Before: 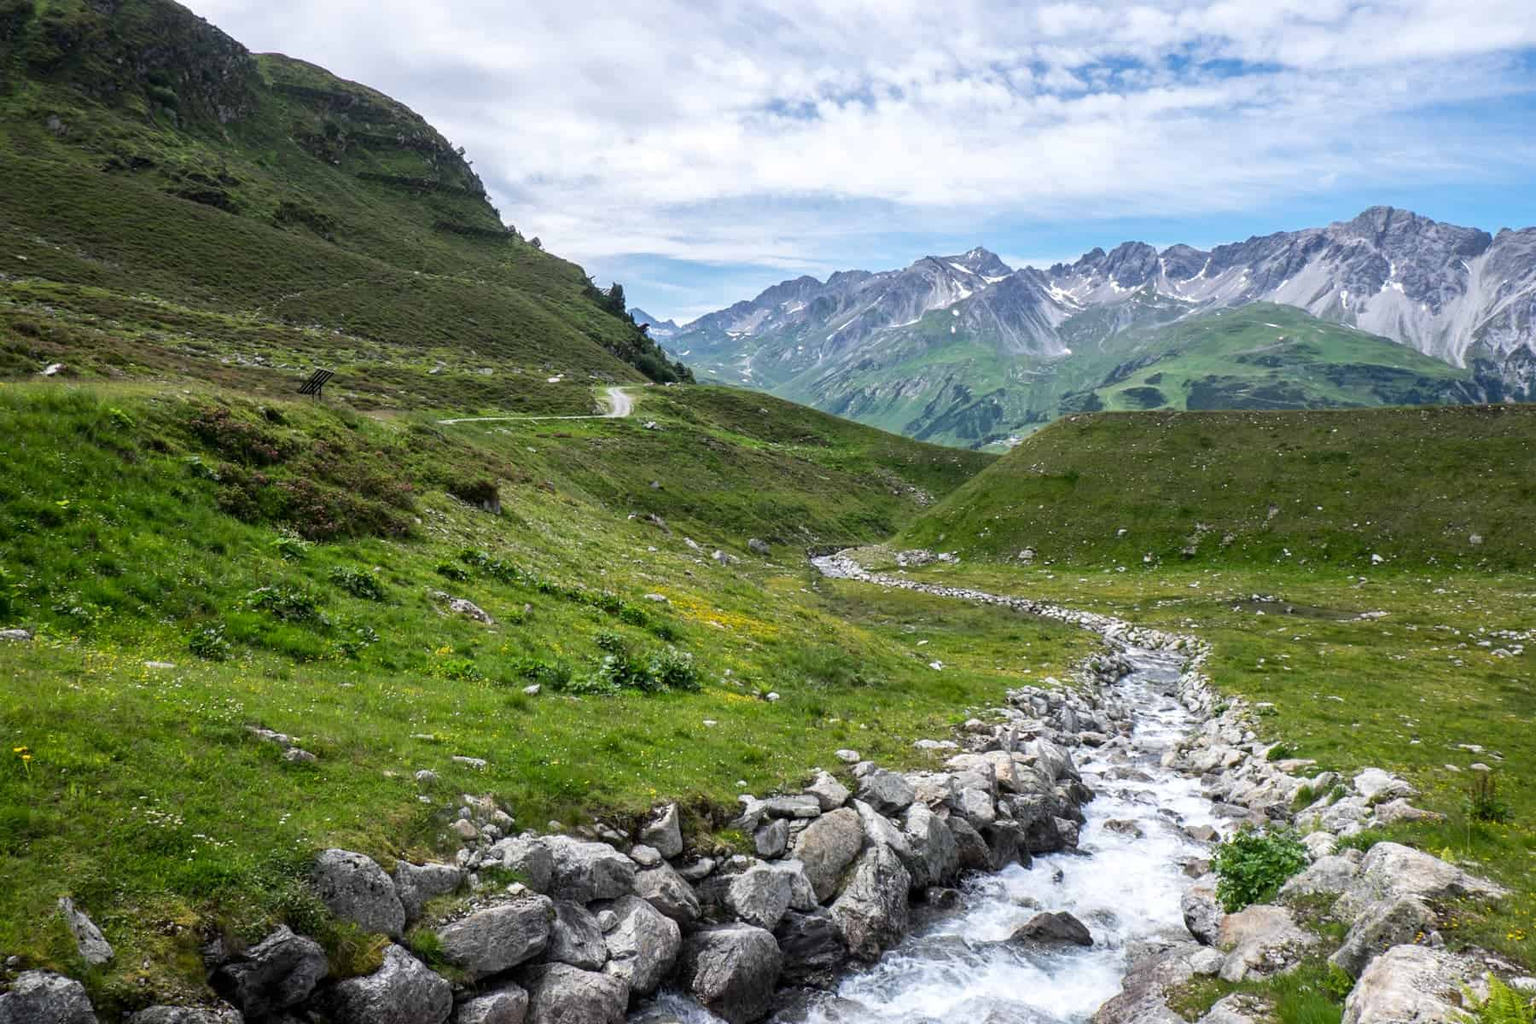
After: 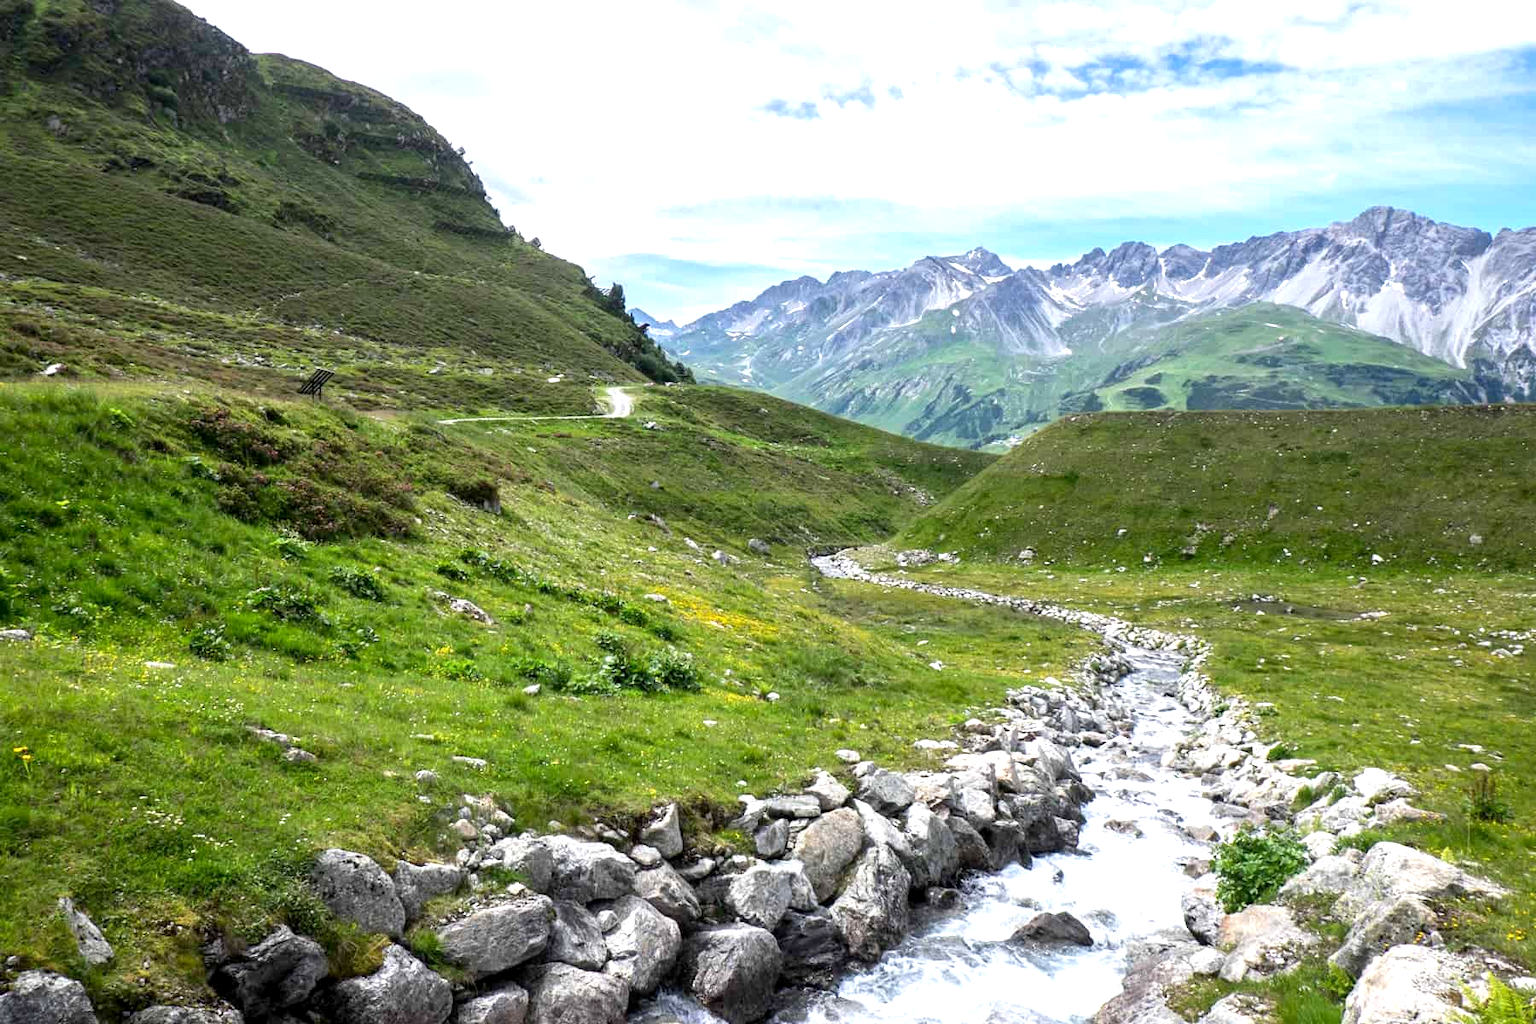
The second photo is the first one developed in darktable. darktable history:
exposure: black level correction 0.002, exposure 0.677 EV, compensate highlight preservation false
